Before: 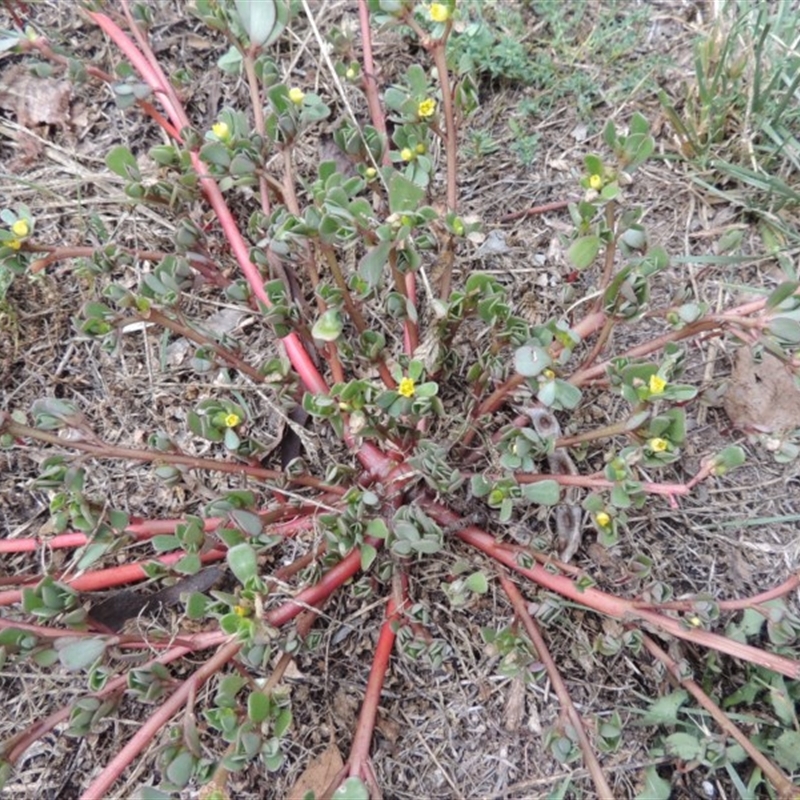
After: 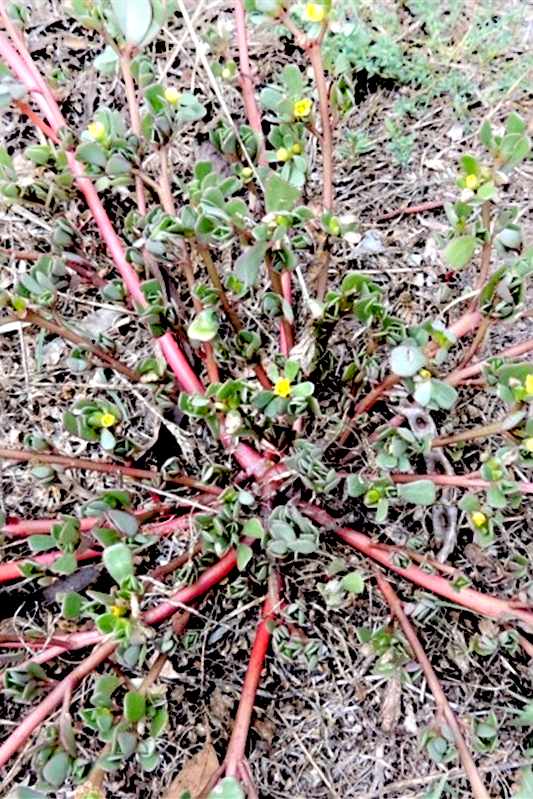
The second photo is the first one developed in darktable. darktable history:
rgb levels: levels [[0.013, 0.434, 0.89], [0, 0.5, 1], [0, 0.5, 1]]
tone equalizer: on, module defaults
white balance: emerald 1
contrast equalizer: octaves 7, y [[0.528, 0.548, 0.563, 0.562, 0.546, 0.526], [0.55 ×6], [0 ×6], [0 ×6], [0 ×6]]
exposure: black level correction 0.047, exposure 0.013 EV, compensate highlight preservation false
shadows and highlights: shadows -21.3, highlights 100, soften with gaussian
crop and rotate: left 15.546%, right 17.787%
sharpen: amount 0.2
